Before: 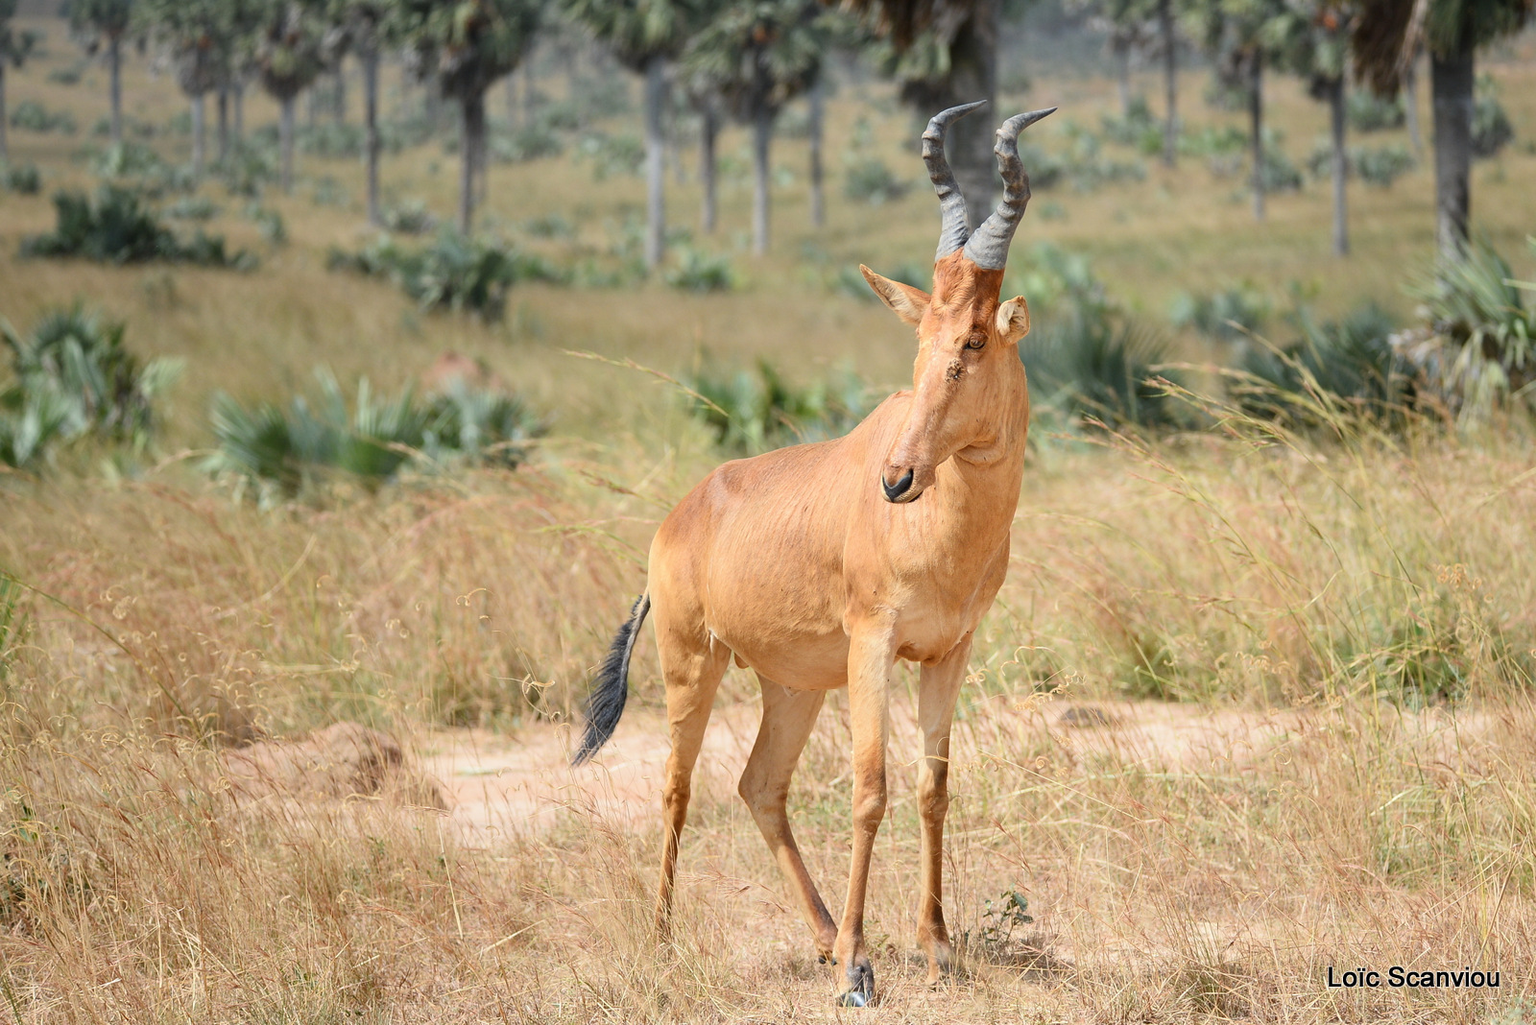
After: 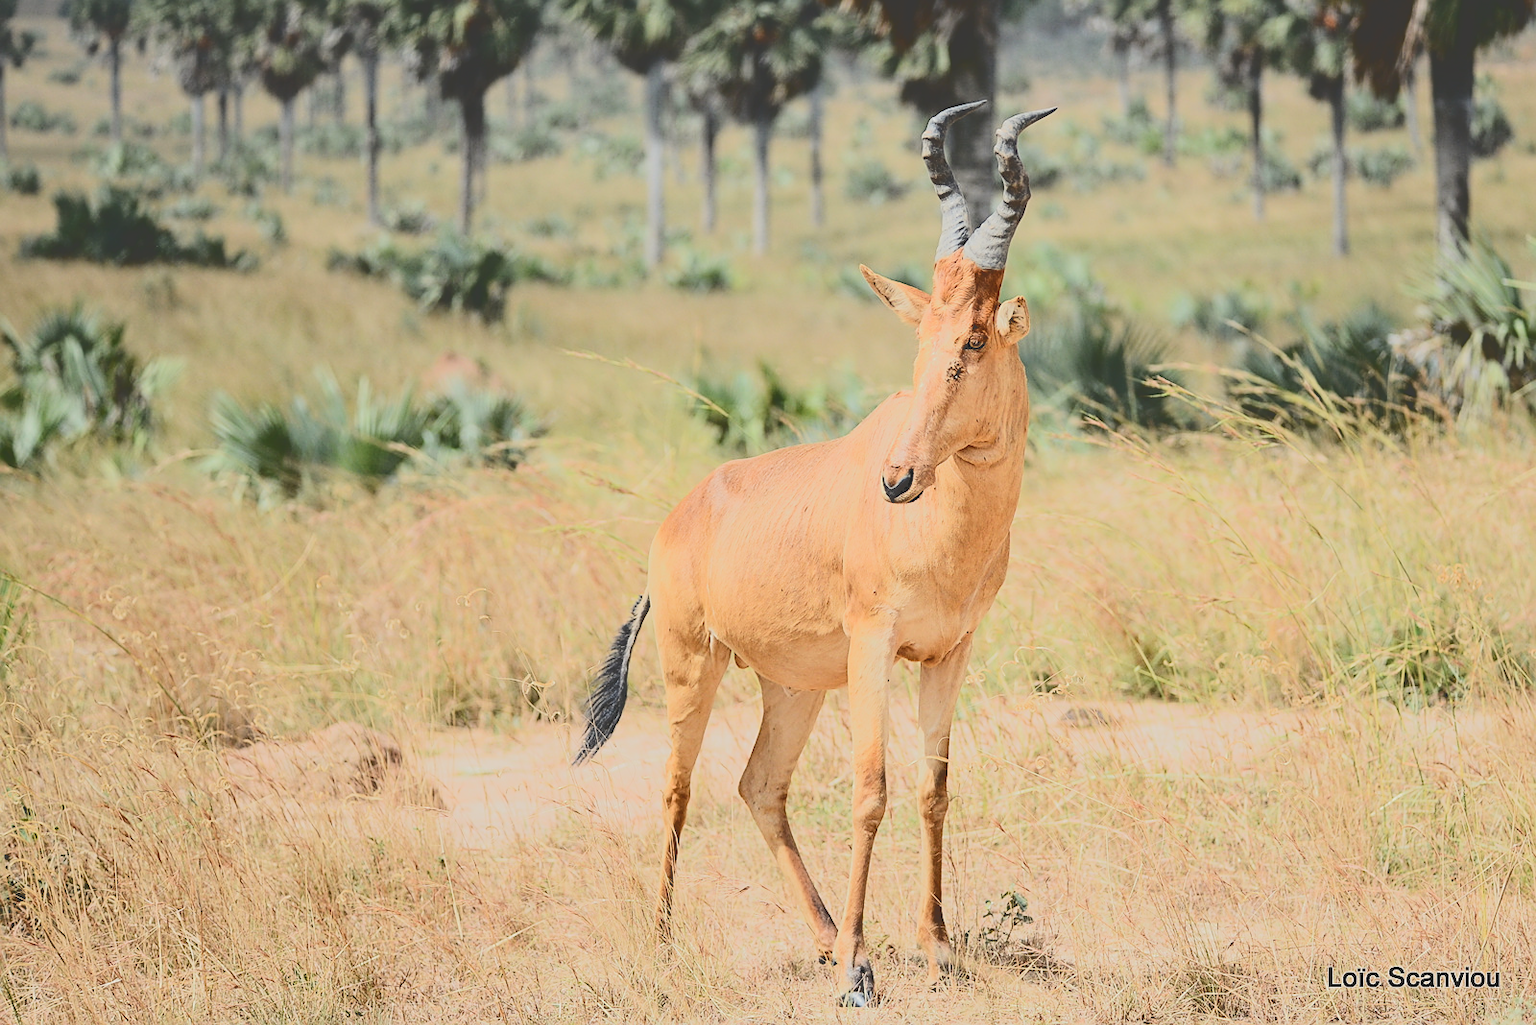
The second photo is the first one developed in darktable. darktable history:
filmic rgb: black relative exposure -16 EV, white relative exposure 5.28 EV, hardness 5.93, contrast 1.258, iterations of high-quality reconstruction 0
tone curve: curves: ch0 [(0, 0) (0.003, 0.232) (0.011, 0.232) (0.025, 0.232) (0.044, 0.233) (0.069, 0.234) (0.1, 0.237) (0.136, 0.247) (0.177, 0.258) (0.224, 0.283) (0.277, 0.332) (0.335, 0.401) (0.399, 0.483) (0.468, 0.56) (0.543, 0.637) (0.623, 0.706) (0.709, 0.764) (0.801, 0.816) (0.898, 0.859) (1, 1)], color space Lab, independent channels, preserve colors none
sharpen: on, module defaults
exposure: exposure 0.014 EV, compensate highlight preservation false
color correction: highlights b* 2.92
